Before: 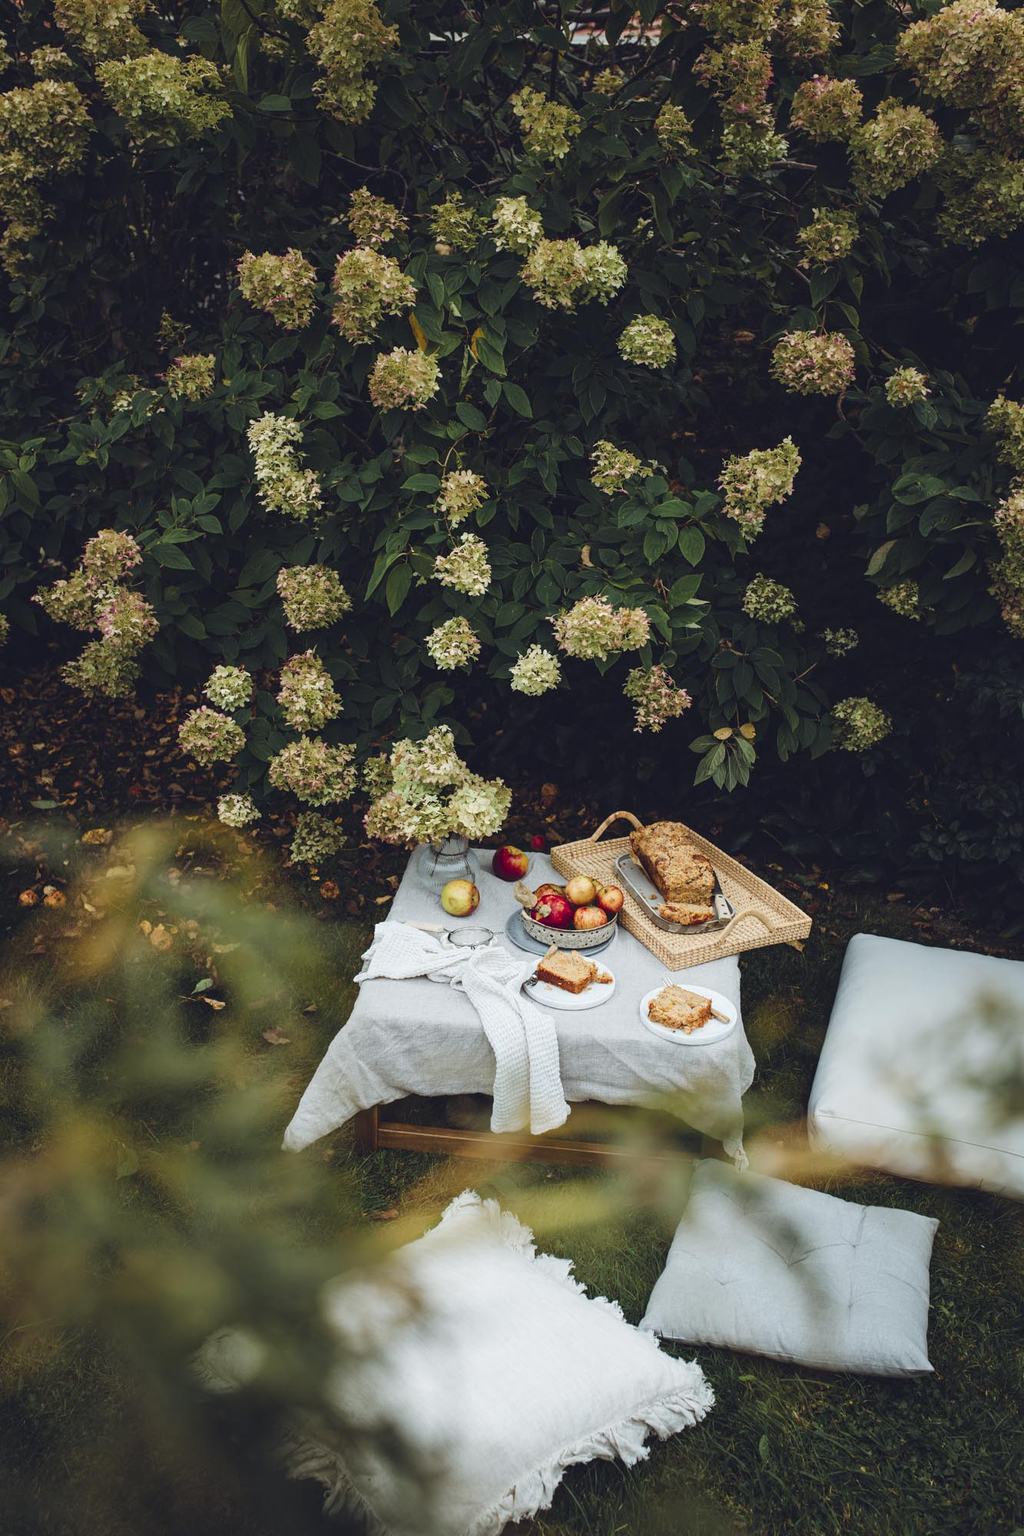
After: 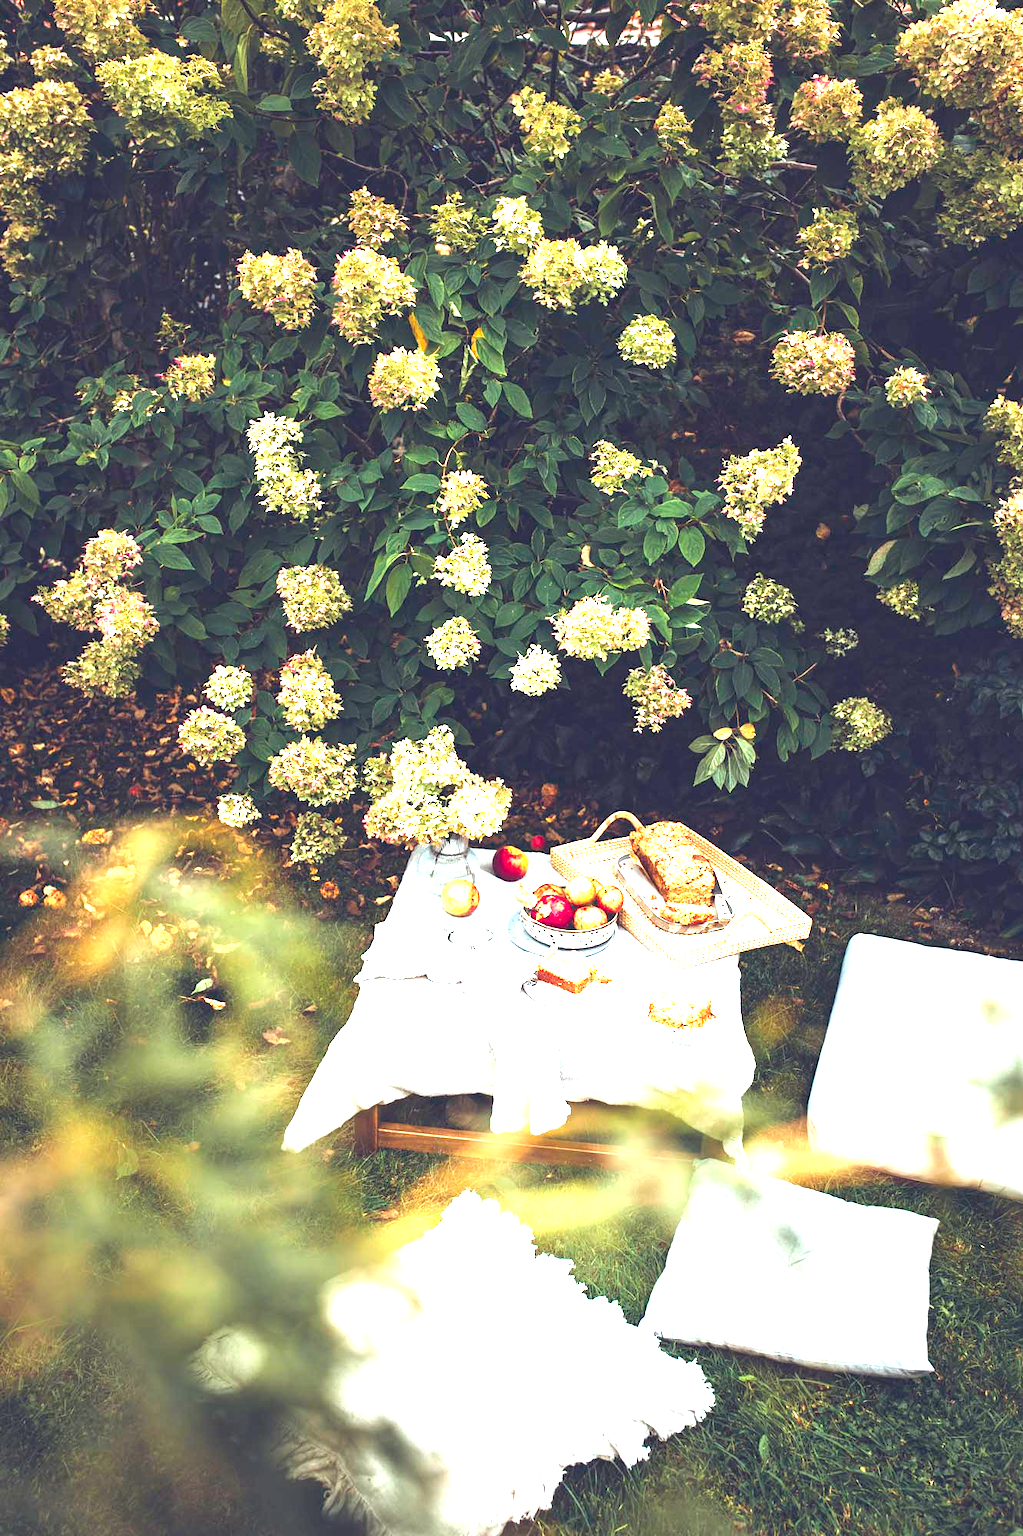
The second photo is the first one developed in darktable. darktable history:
tone equalizer: edges refinement/feathering 500, mask exposure compensation -1.25 EV, preserve details no
exposure: black level correction 0, exposure 2.302 EV, compensate highlight preservation false
